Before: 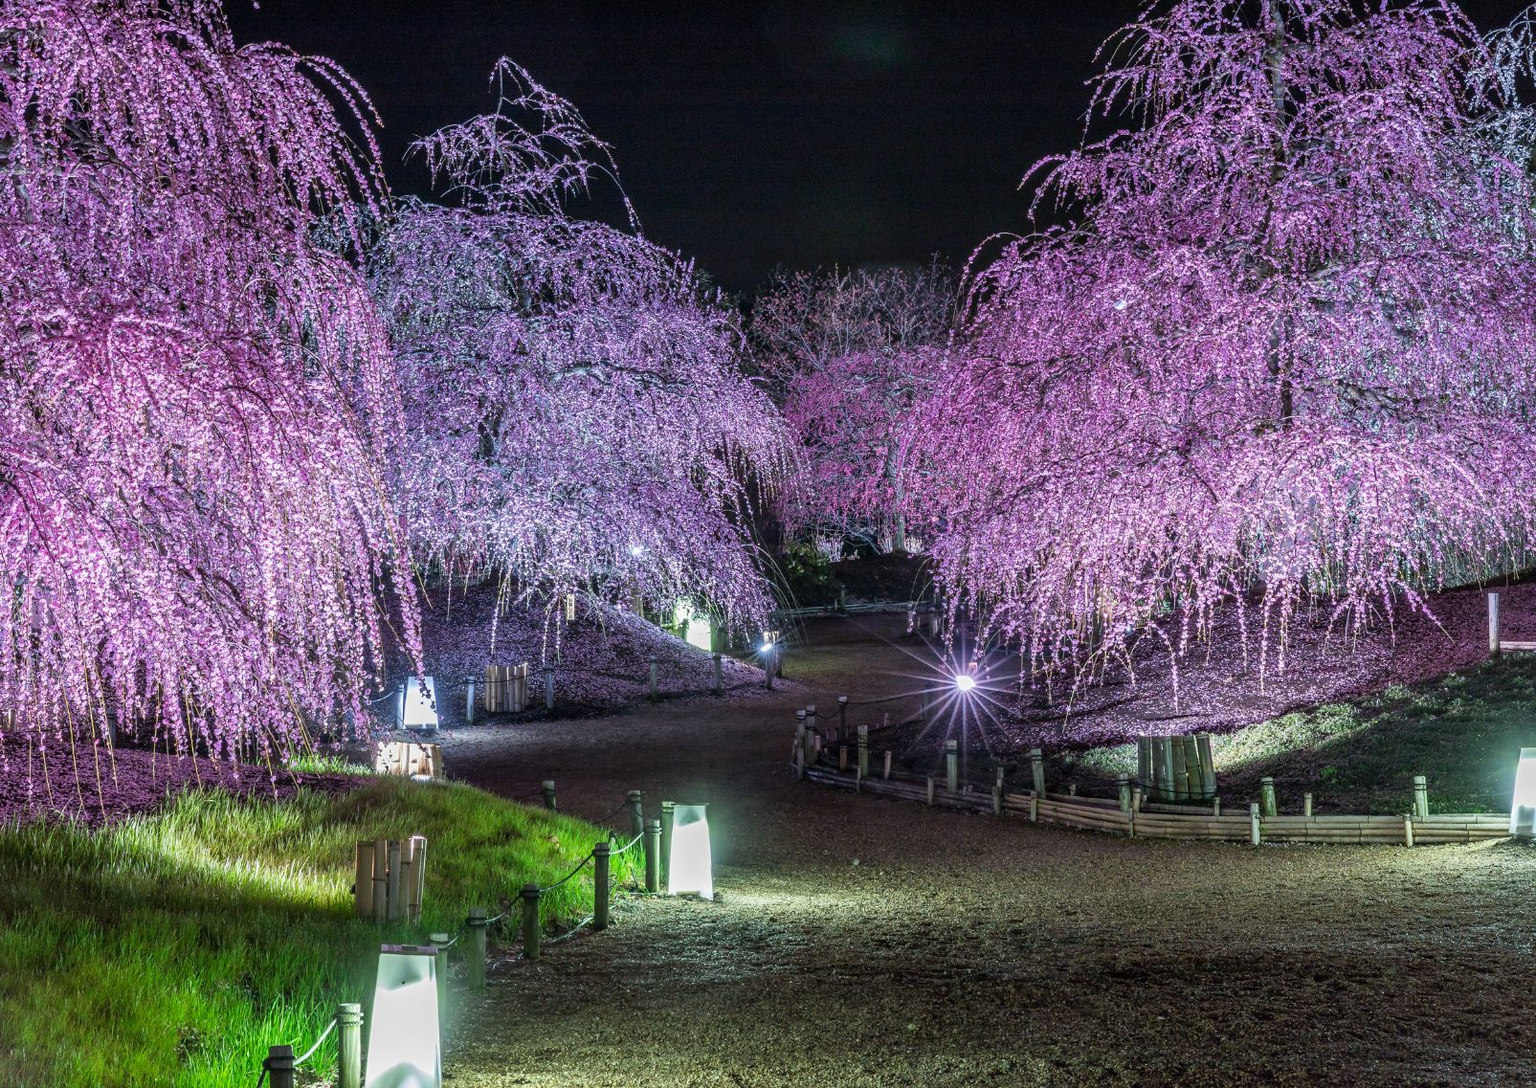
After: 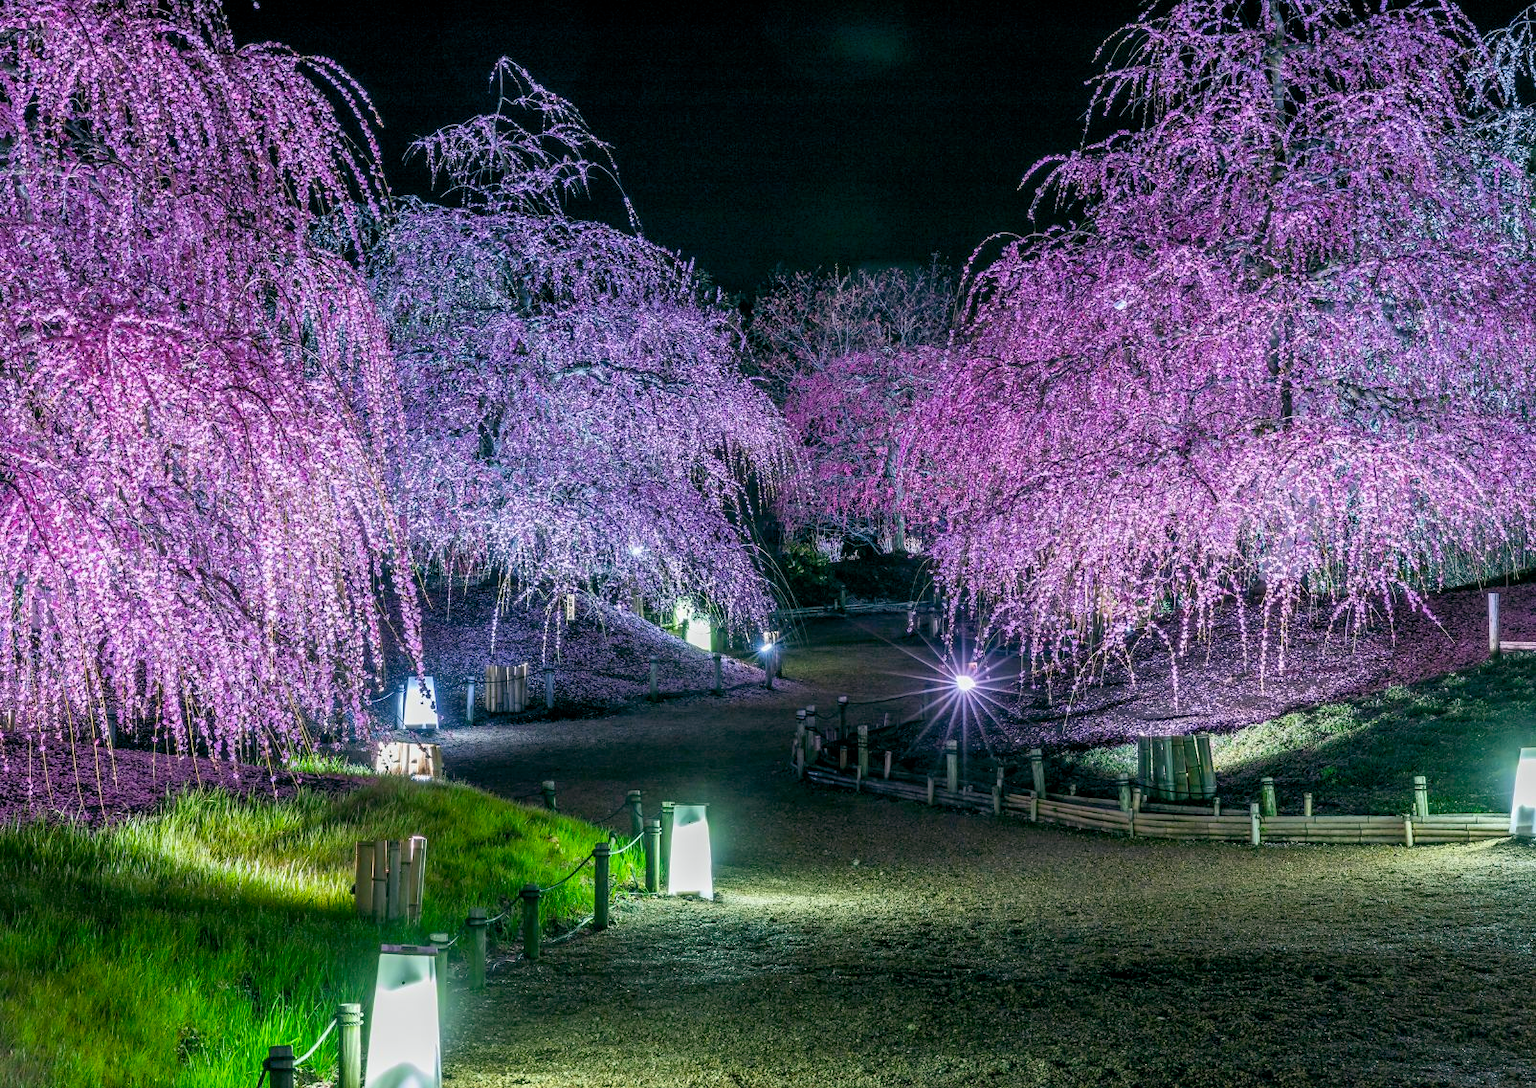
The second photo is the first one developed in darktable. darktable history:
color balance rgb: shadows lift › chroma 2.051%, shadows lift › hue 215.55°, global offset › luminance -0.311%, global offset › chroma 0.111%, global offset › hue 162.29°, perceptual saturation grading › global saturation 25.503%
